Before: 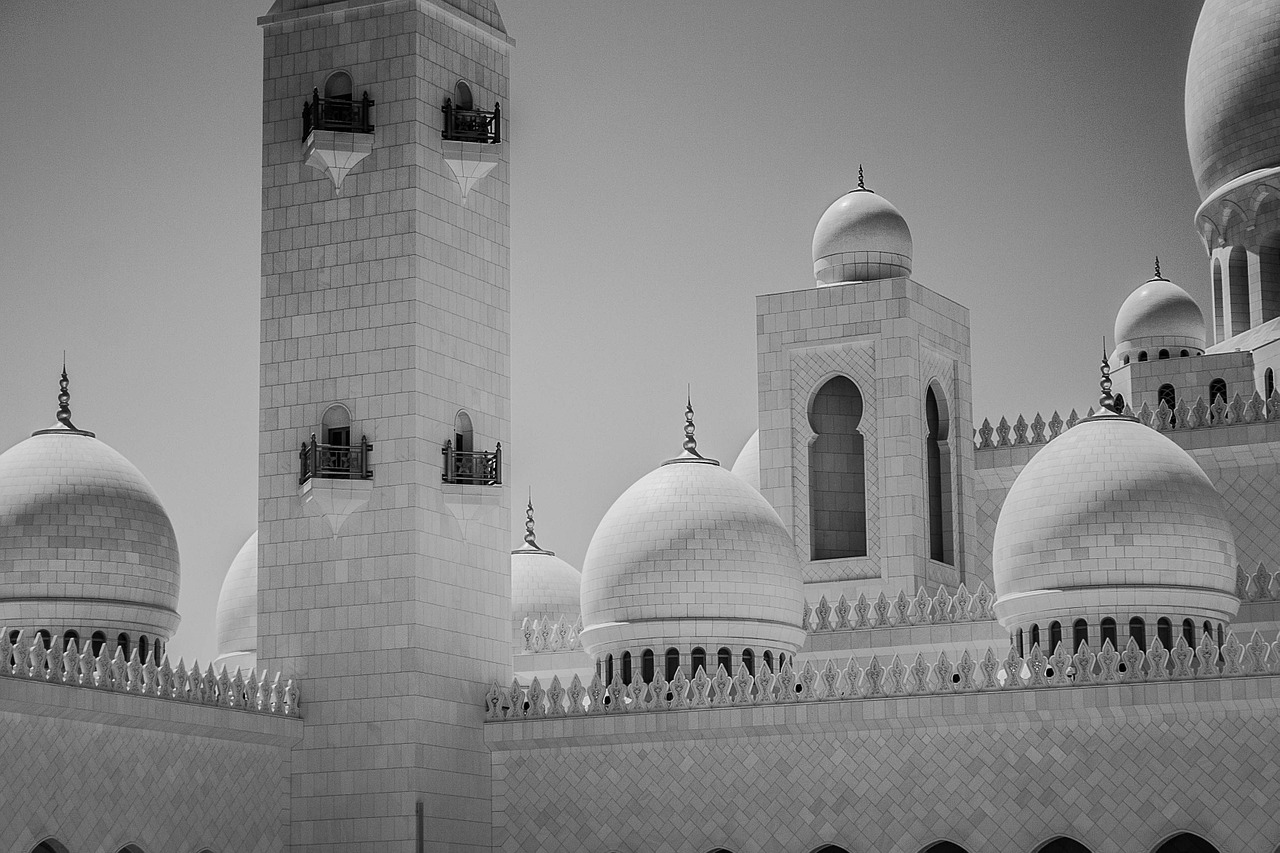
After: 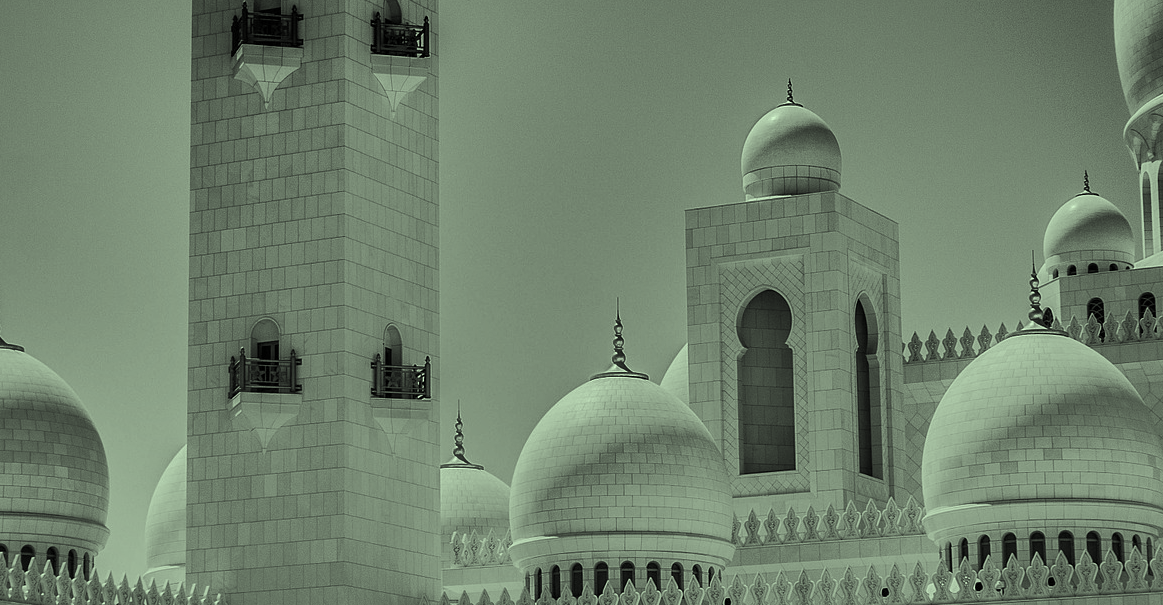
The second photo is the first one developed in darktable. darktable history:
color correction: highlights a* -10.78, highlights b* 9.81, saturation 1.71
crop: left 5.582%, top 10.083%, right 3.528%, bottom 18.886%
shadows and highlights: radius 123.35, shadows 99.48, white point adjustment -2.84, highlights -99.93, soften with gaussian
